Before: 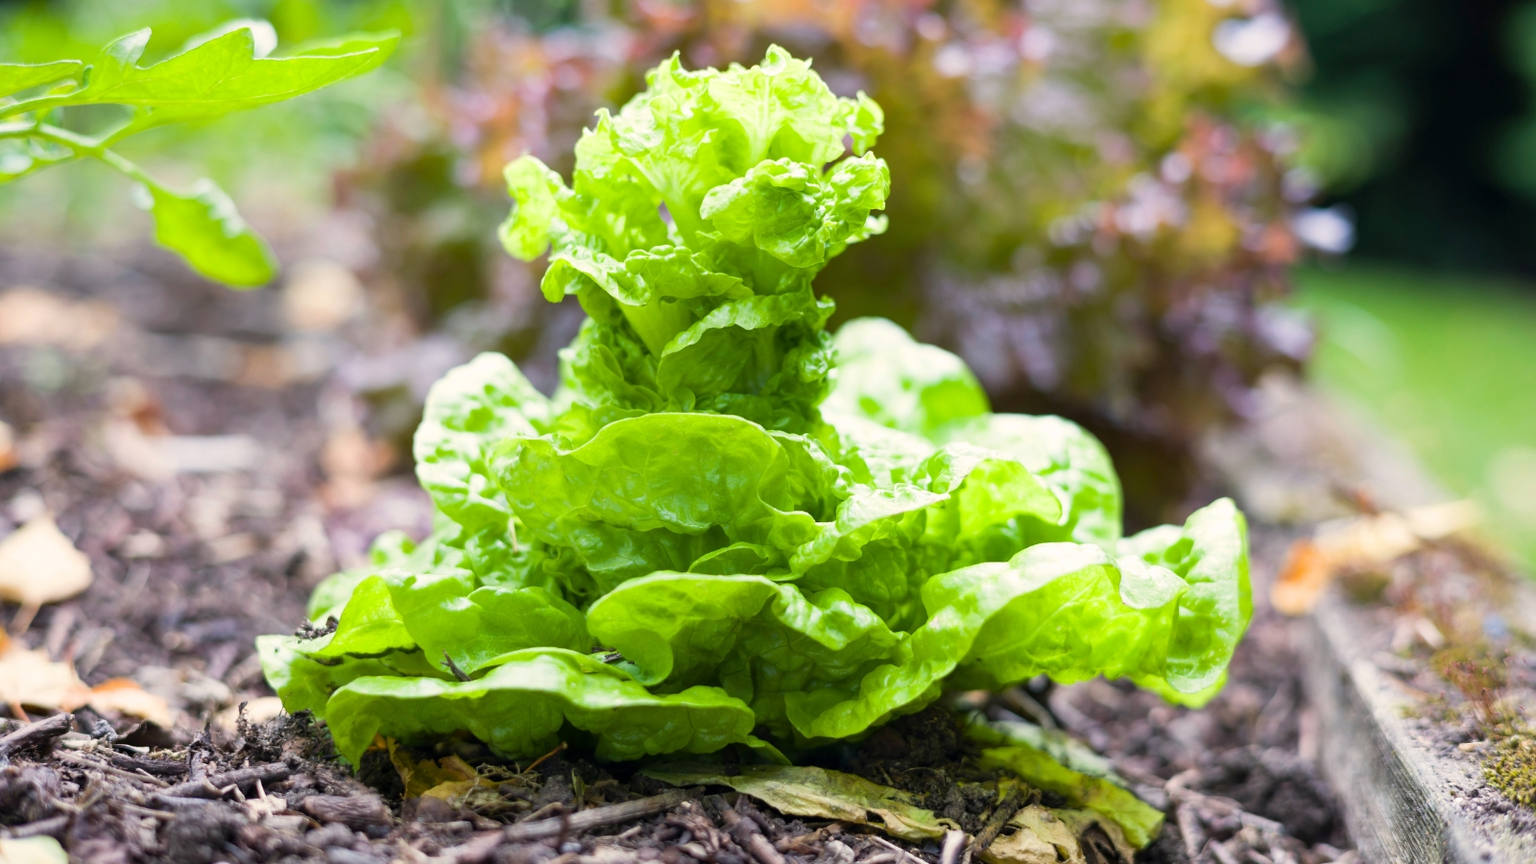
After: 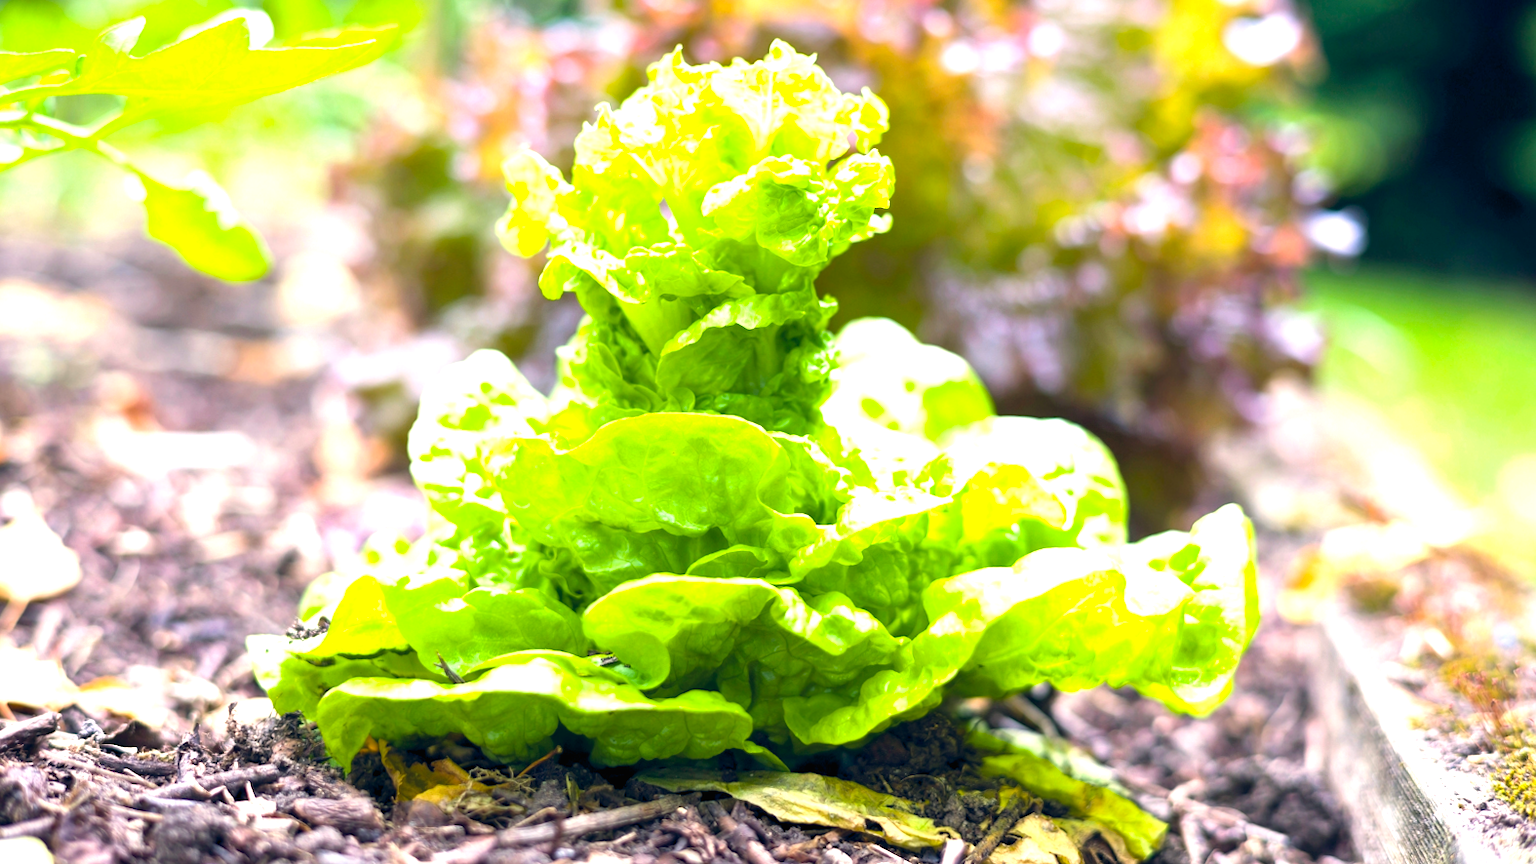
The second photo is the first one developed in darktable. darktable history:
color balance rgb: shadows lift › hue 87.51°, highlights gain › chroma 1.35%, highlights gain › hue 55.1°, global offset › chroma 0.13%, global offset › hue 253.66°, perceptual saturation grading › global saturation 16.38%
exposure: black level correction 0.001, exposure 1.116 EV, compensate highlight preservation false
crop and rotate: angle -0.5°
contrast brightness saturation: contrast -0.02, brightness -0.01, saturation 0.03
